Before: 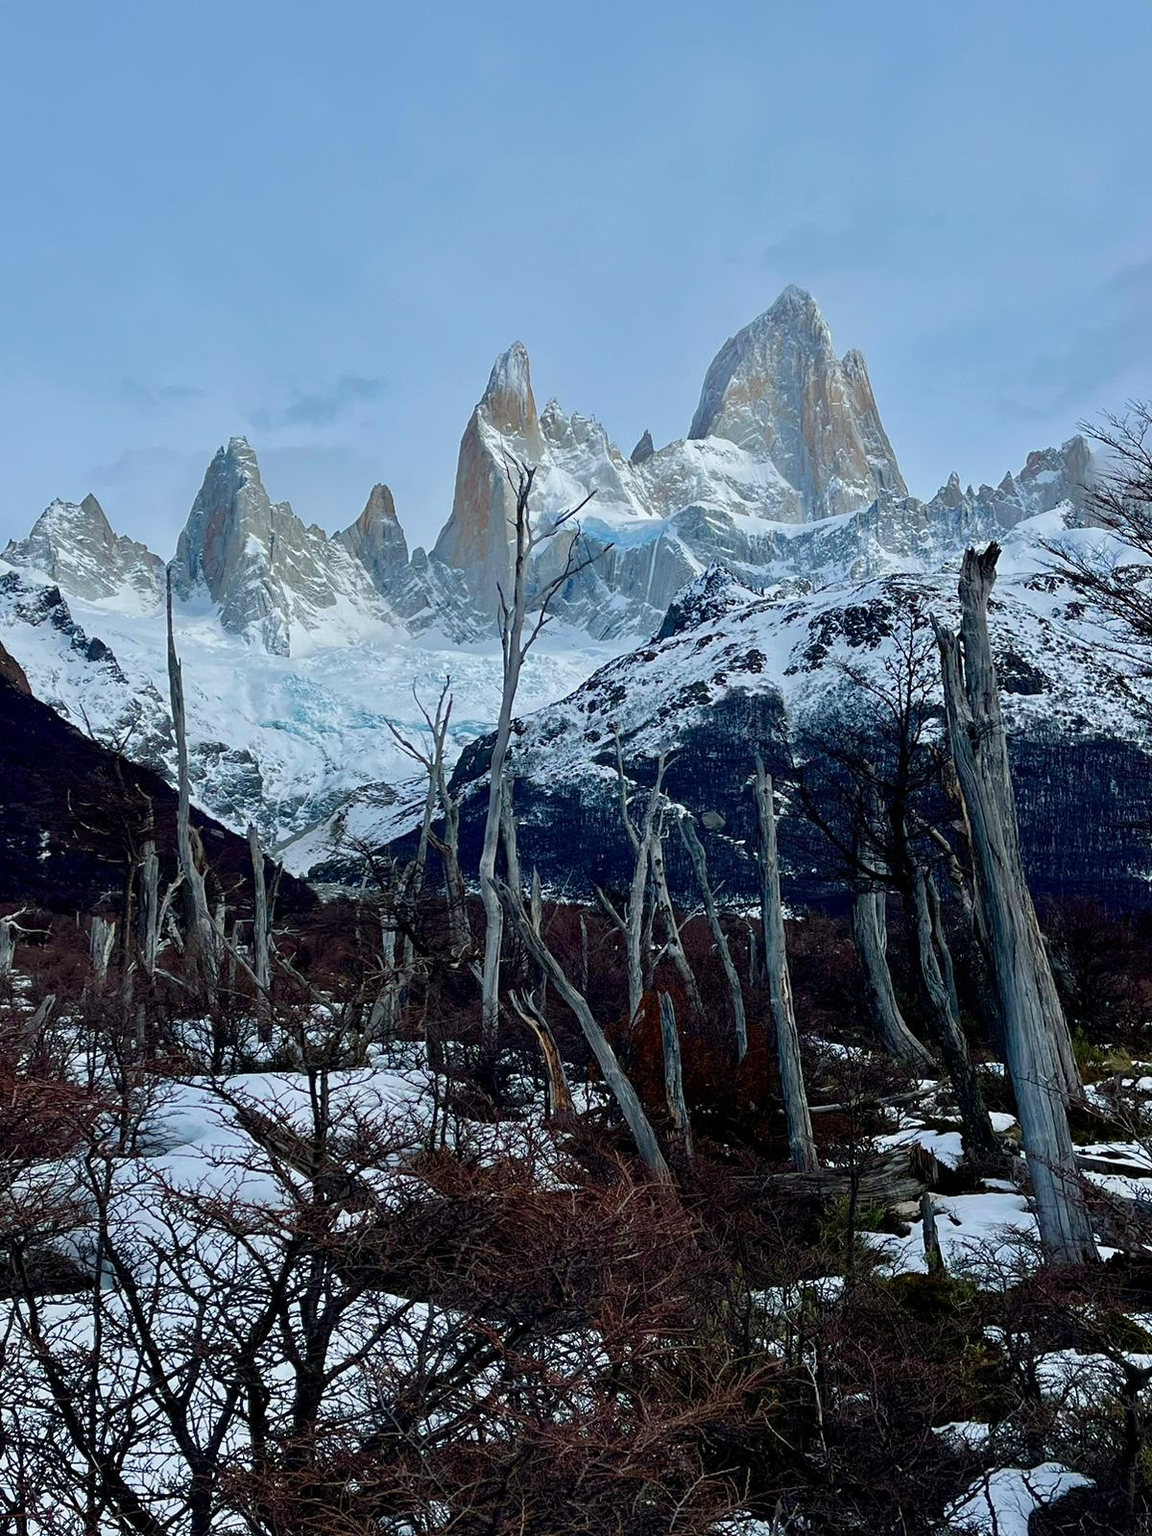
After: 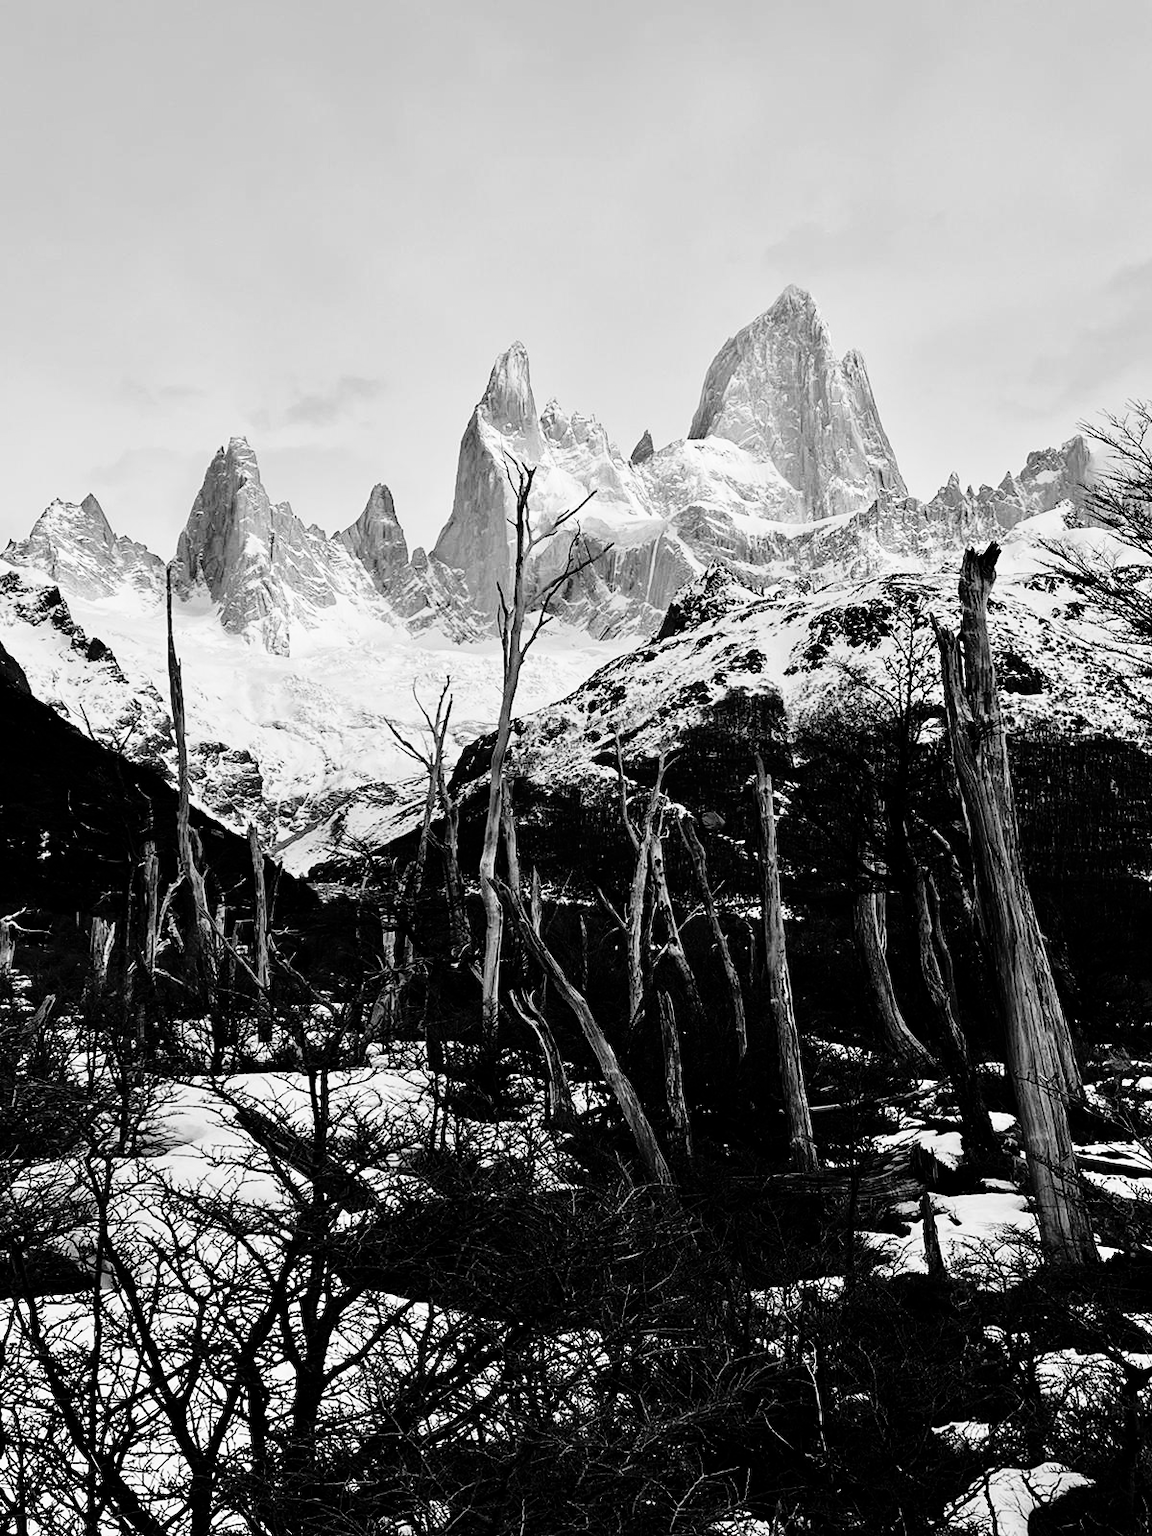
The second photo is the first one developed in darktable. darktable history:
contrast brightness saturation: contrast 0.19, brightness -0.11, saturation 0.21
monochrome: a 0, b 0, size 0.5, highlights 0.57
base curve: curves: ch0 [(0, 0) (0.04, 0.03) (0.133, 0.232) (0.448, 0.748) (0.843, 0.968) (1, 1)], preserve colors none
